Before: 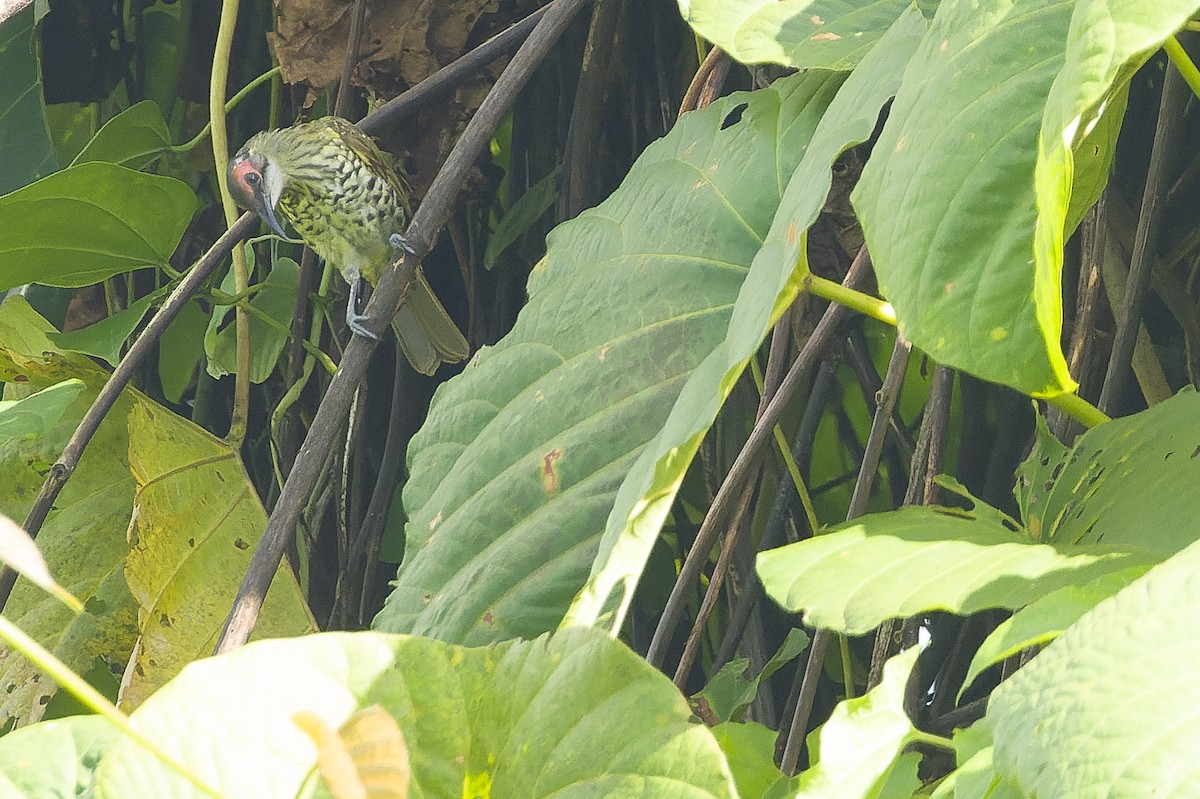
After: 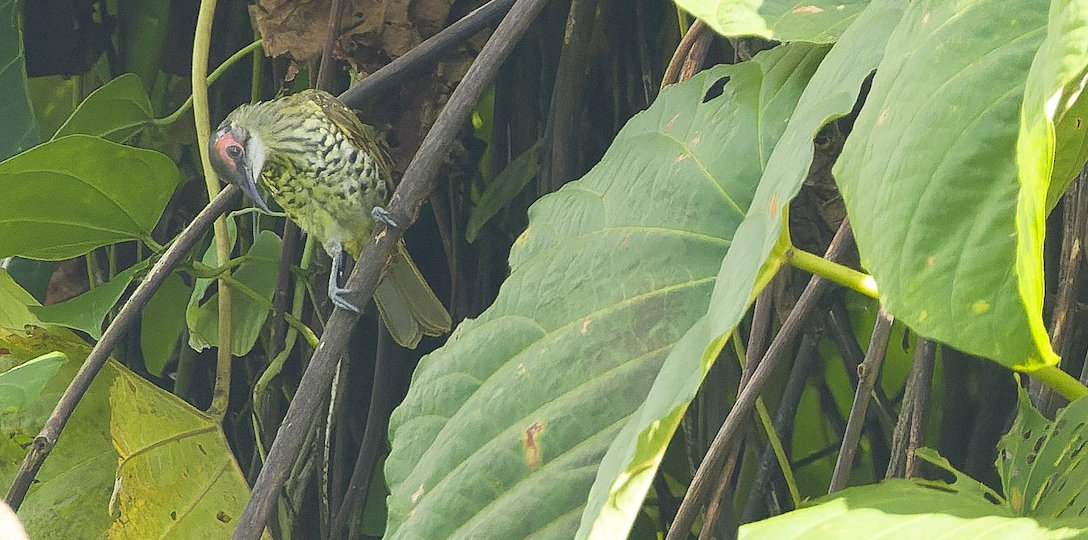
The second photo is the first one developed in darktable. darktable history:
crop: left 1.509%, top 3.452%, right 7.696%, bottom 28.452%
exposure: black level correction 0.001, exposure 0.014 EV, compensate highlight preservation false
